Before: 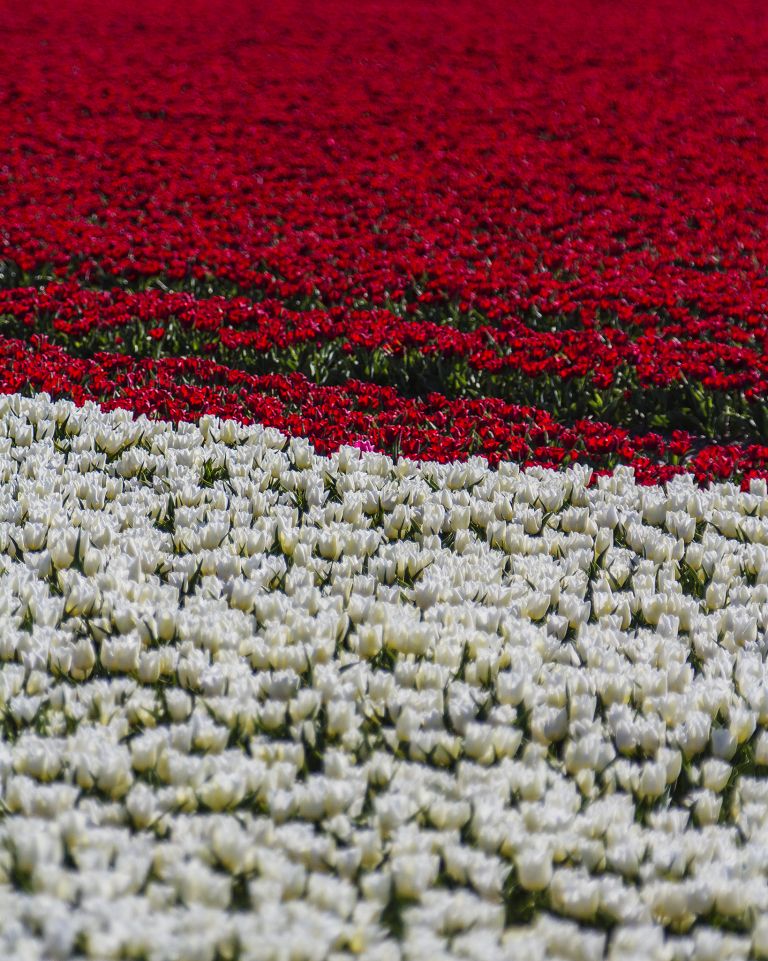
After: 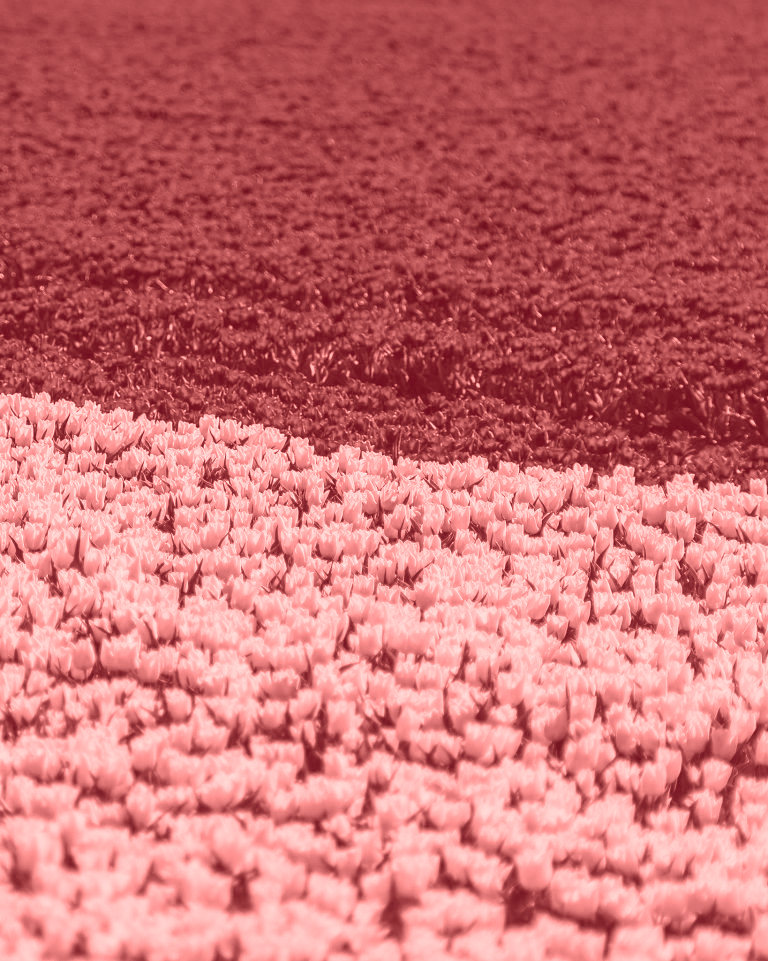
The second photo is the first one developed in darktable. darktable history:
lowpass: radius 0.1, contrast 0.85, saturation 1.1, unbound 0
colorize: saturation 60%, source mix 100%
